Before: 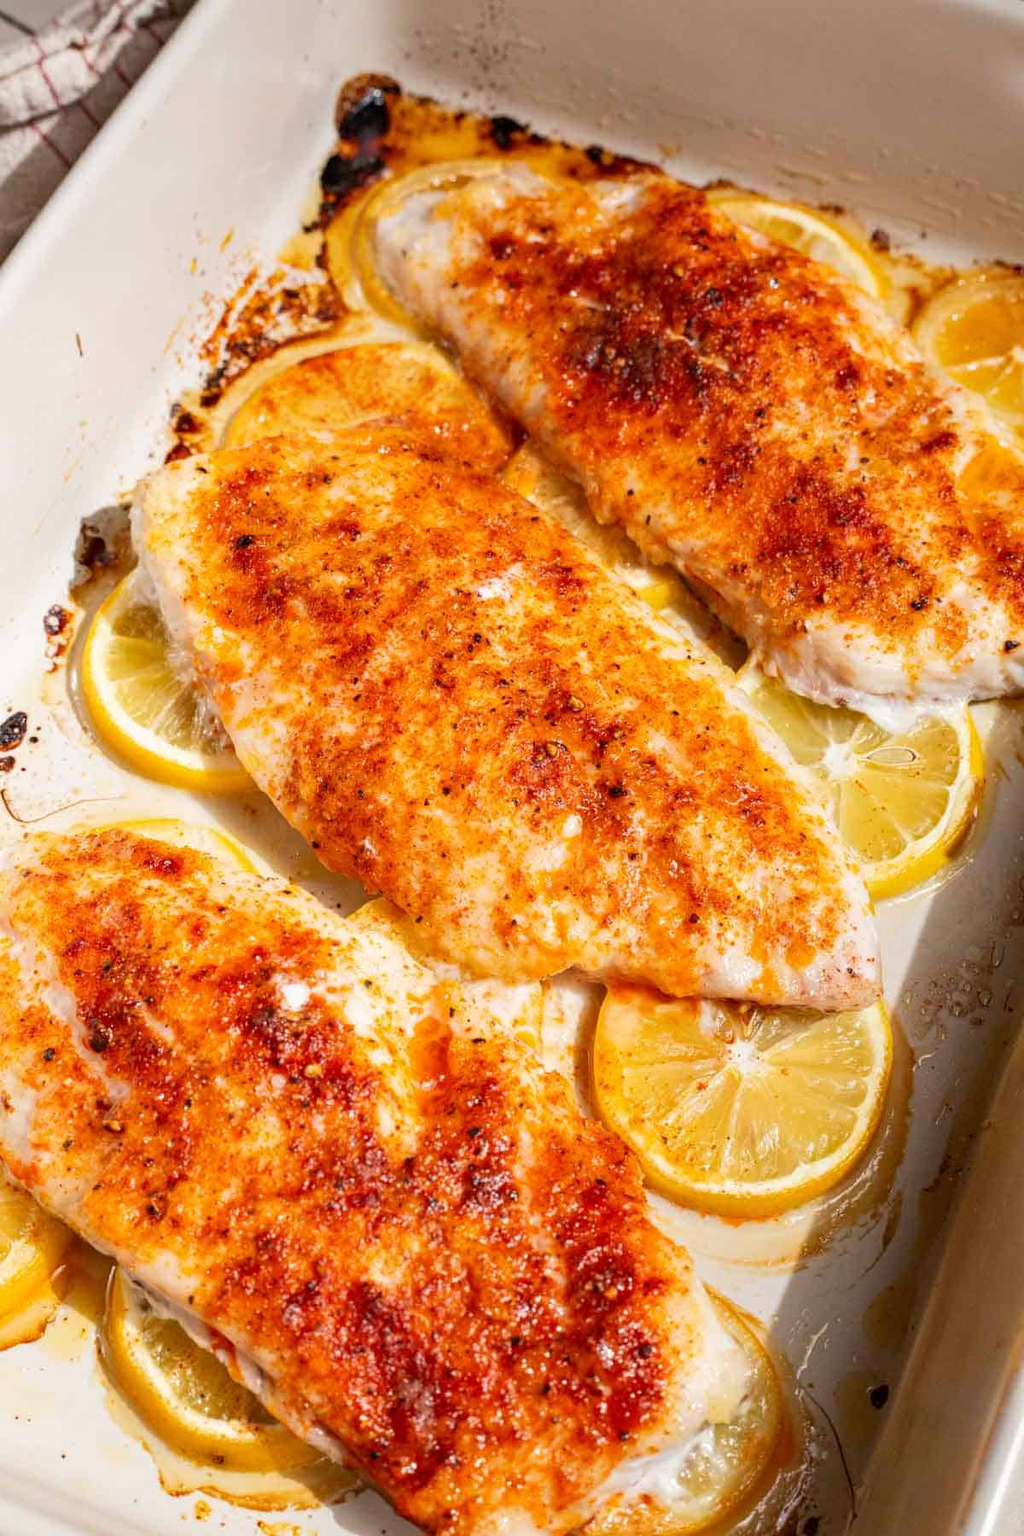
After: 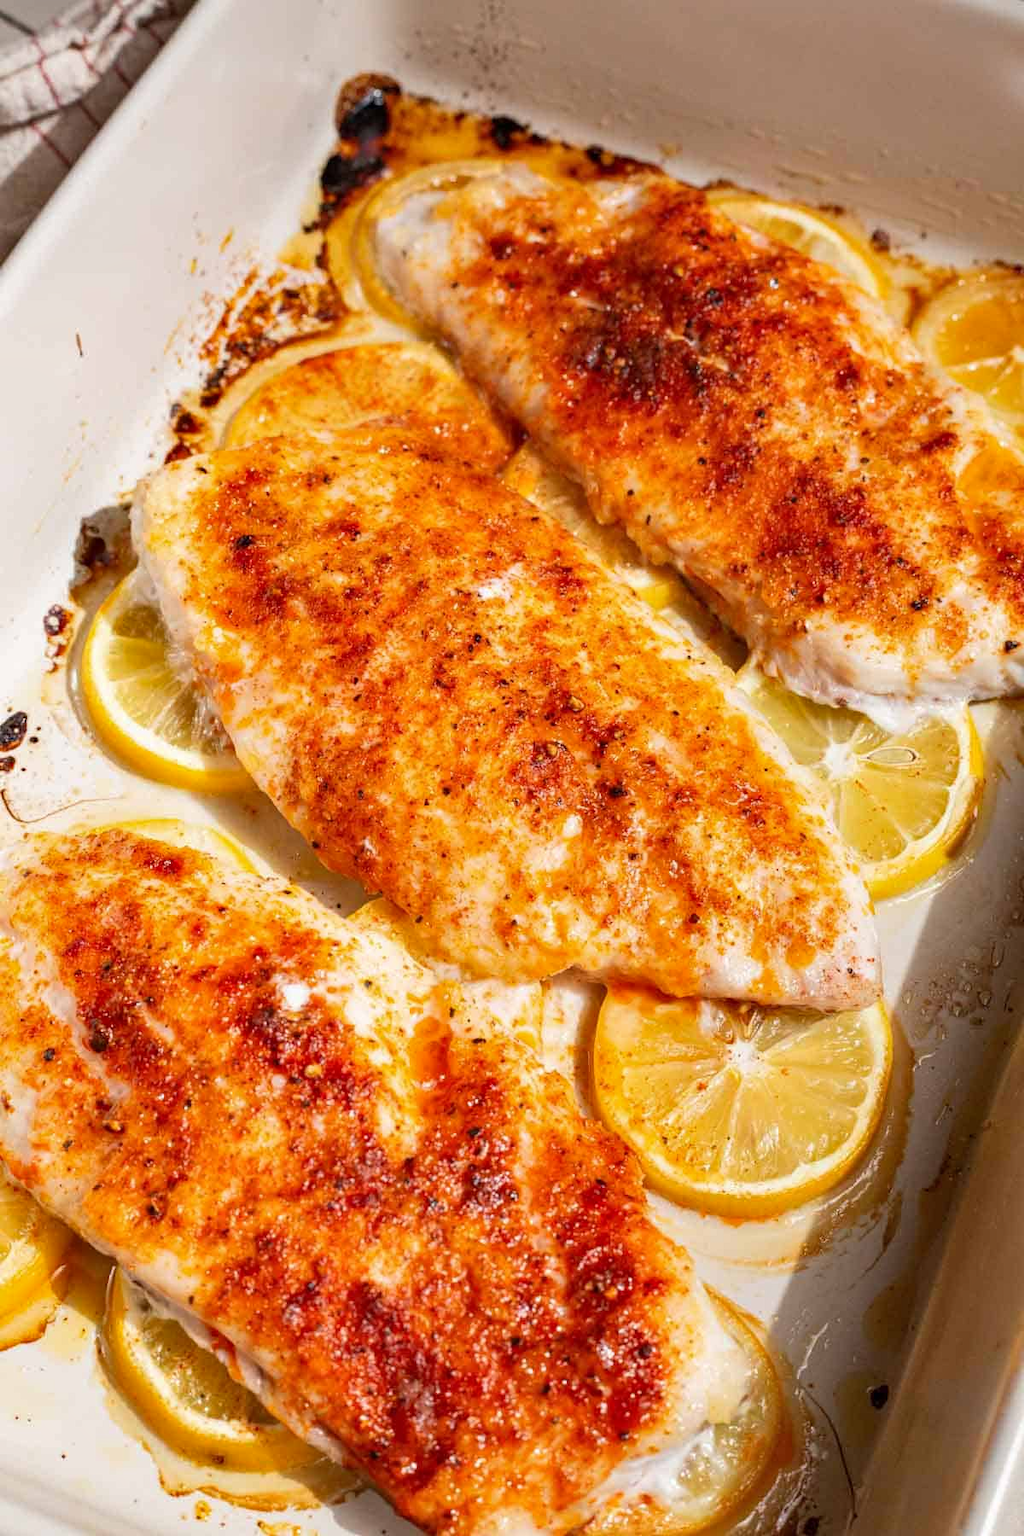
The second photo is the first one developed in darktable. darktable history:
shadows and highlights: shadows 36.15, highlights -26.95, soften with gaussian
